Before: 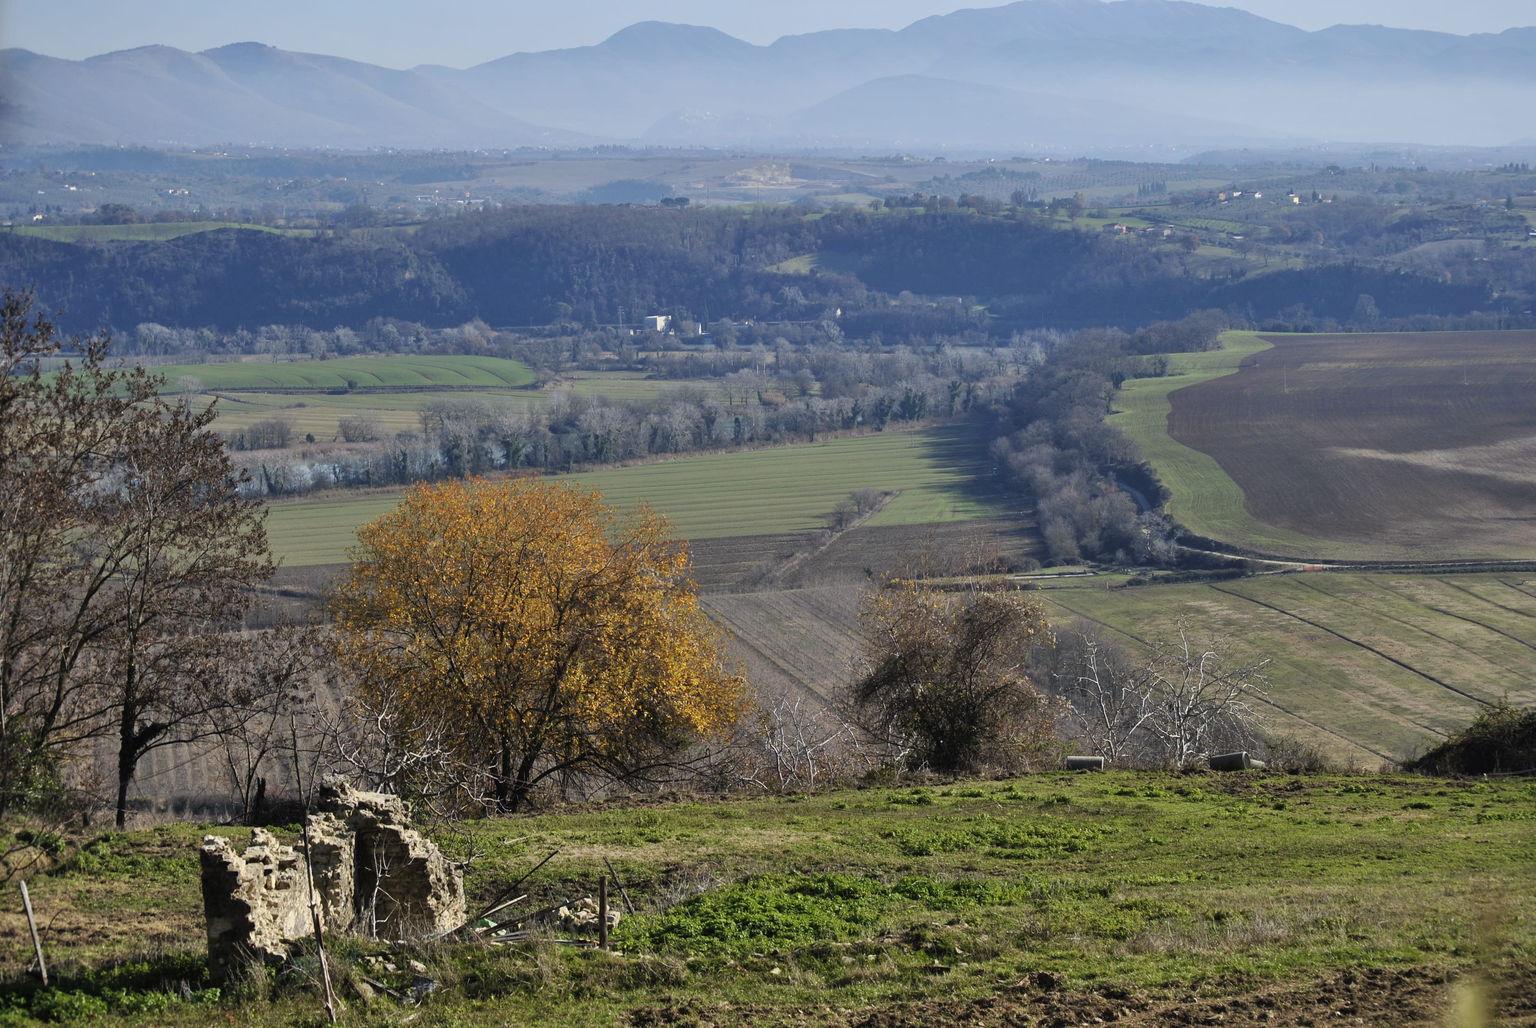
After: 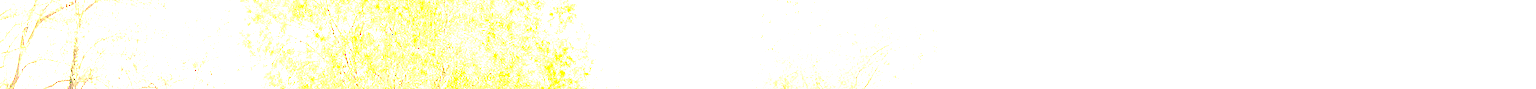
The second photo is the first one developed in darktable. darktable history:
crop and rotate: top 59.084%, bottom 30.916%
color correction: highlights a* 10.12, highlights b* 39.04, shadows a* 14.62, shadows b* 3.37
exposure: exposure 8 EV, compensate highlight preservation false
local contrast: detail 130%
color balance rgb: shadows lift › chroma 1%, shadows lift › hue 113°, highlights gain › chroma 0.2%, highlights gain › hue 333°, perceptual saturation grading › global saturation 20%, perceptual saturation grading › highlights -50%, perceptual saturation grading › shadows 25%, contrast -30%
rotate and perspective: rotation 1.69°, lens shift (vertical) -0.023, lens shift (horizontal) -0.291, crop left 0.025, crop right 0.988, crop top 0.092, crop bottom 0.842
